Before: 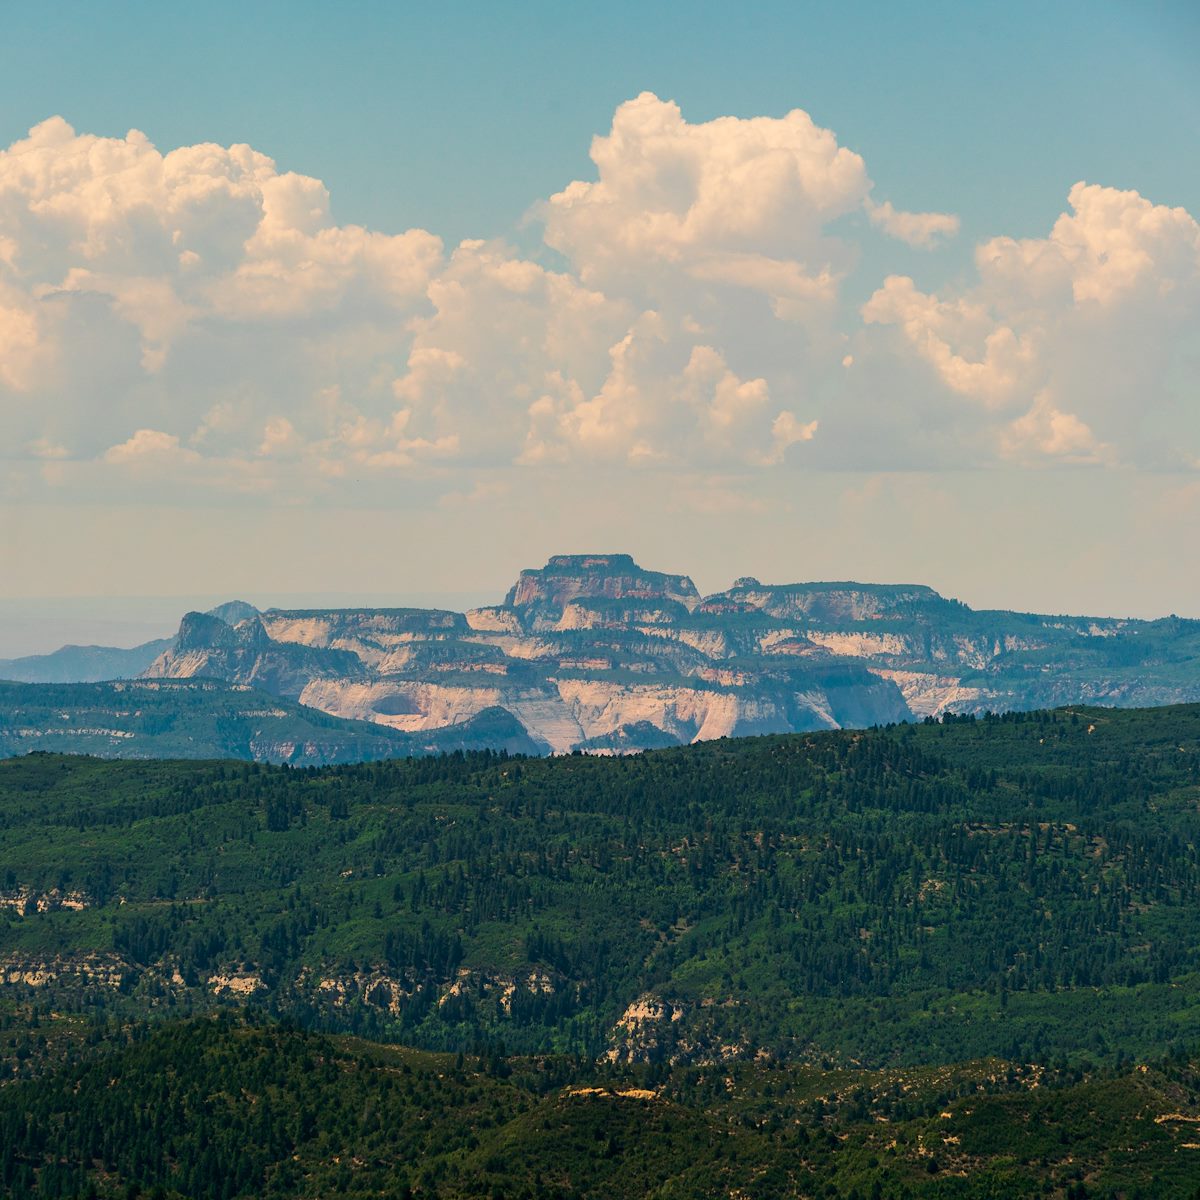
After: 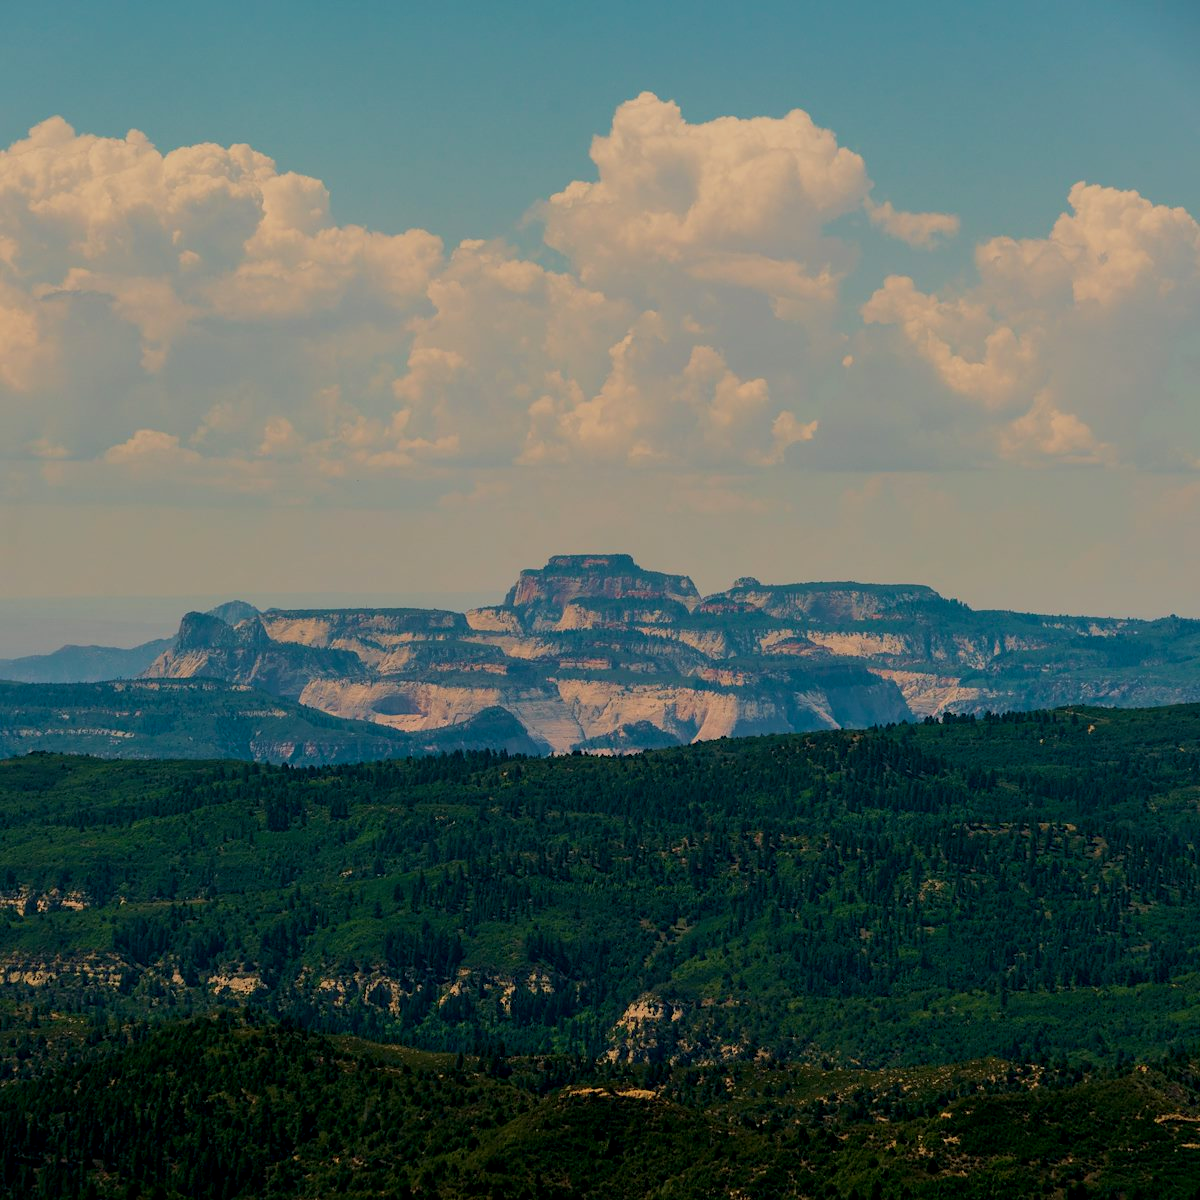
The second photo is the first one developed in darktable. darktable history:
exposure: black level correction 0.009, exposure -0.655 EV, compensate exposure bias true, compensate highlight preservation false
velvia: on, module defaults
